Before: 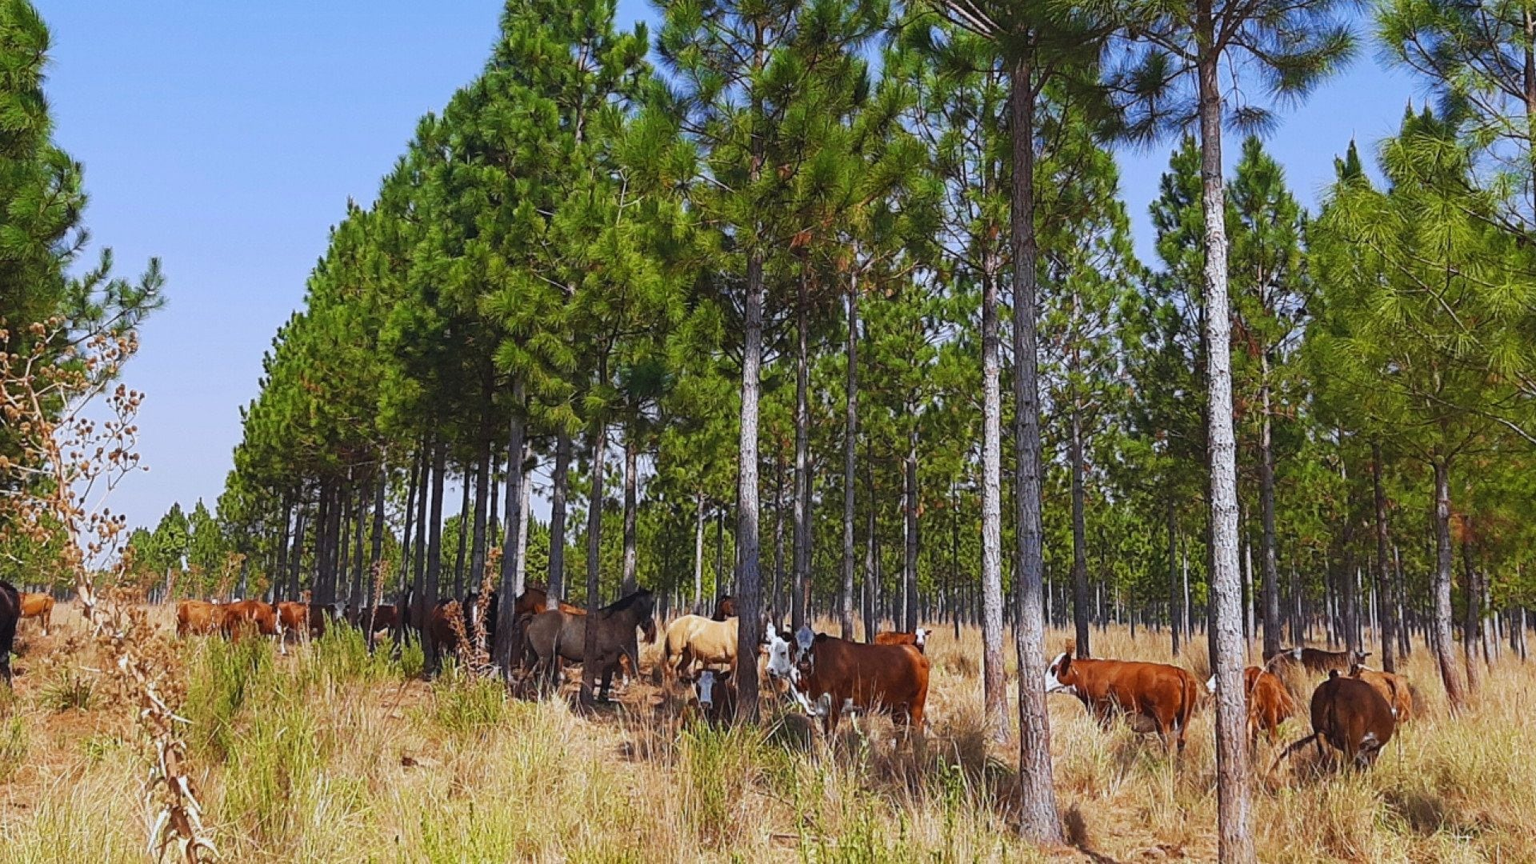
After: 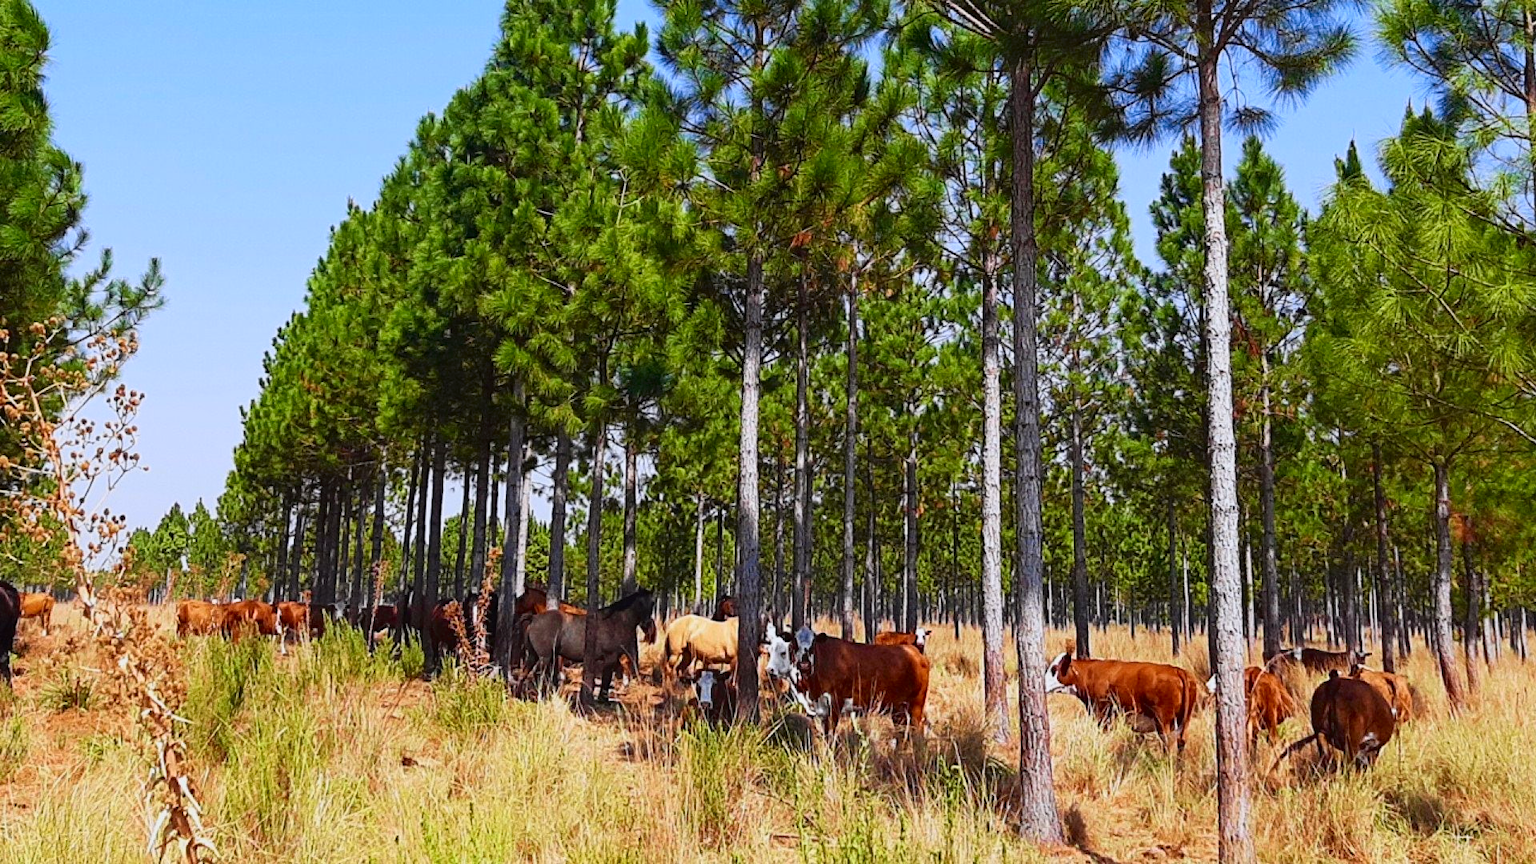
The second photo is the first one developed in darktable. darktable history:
tone curve: curves: ch0 [(0, 0) (0.128, 0.068) (0.292, 0.274) (0.46, 0.482) (0.653, 0.717) (0.819, 0.869) (0.998, 0.969)]; ch1 [(0, 0) (0.384, 0.365) (0.463, 0.45) (0.486, 0.486) (0.503, 0.504) (0.517, 0.517) (0.549, 0.572) (0.583, 0.615) (0.672, 0.699) (0.774, 0.817) (1, 1)]; ch2 [(0, 0) (0.374, 0.344) (0.446, 0.443) (0.494, 0.5) (0.527, 0.529) (0.565, 0.591) (0.644, 0.682) (1, 1)], color space Lab, independent channels, preserve colors none
